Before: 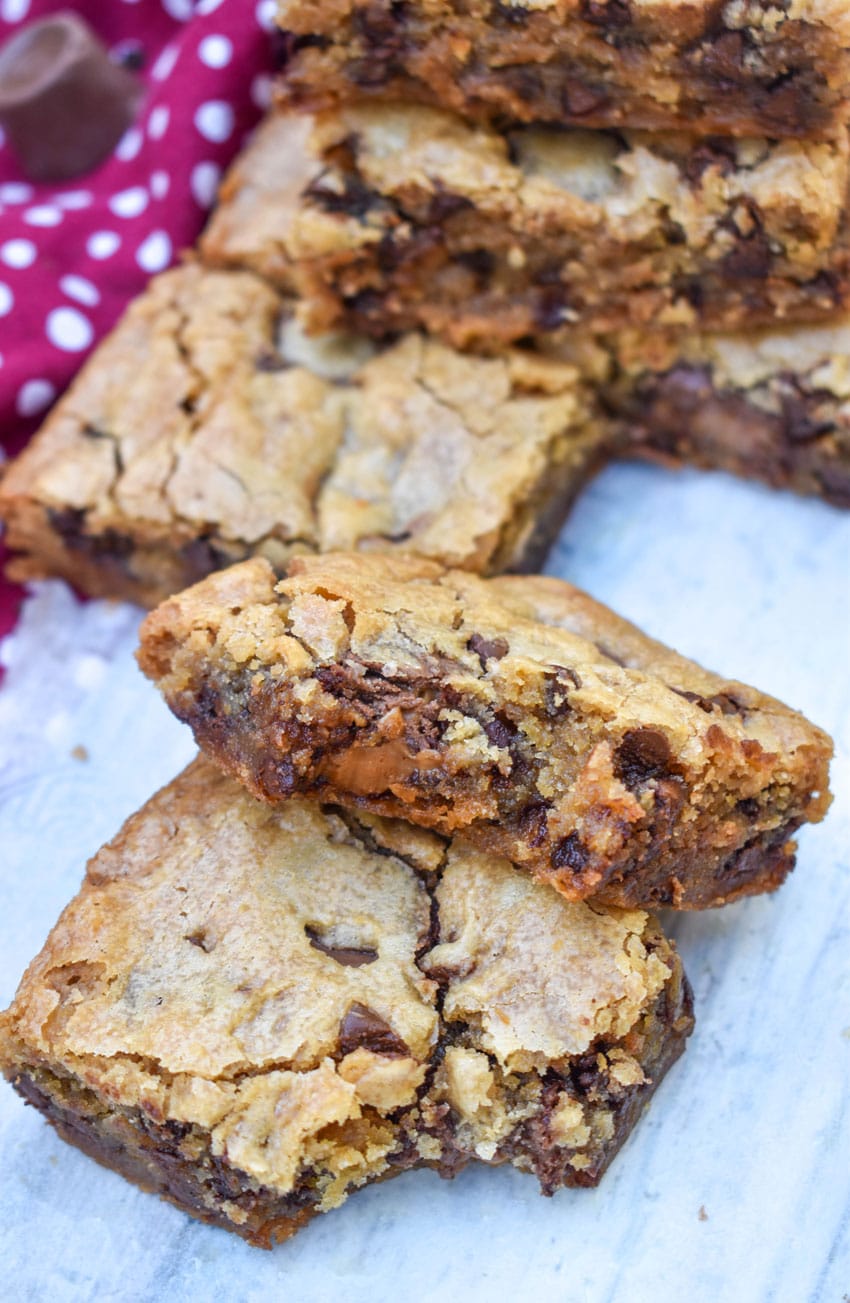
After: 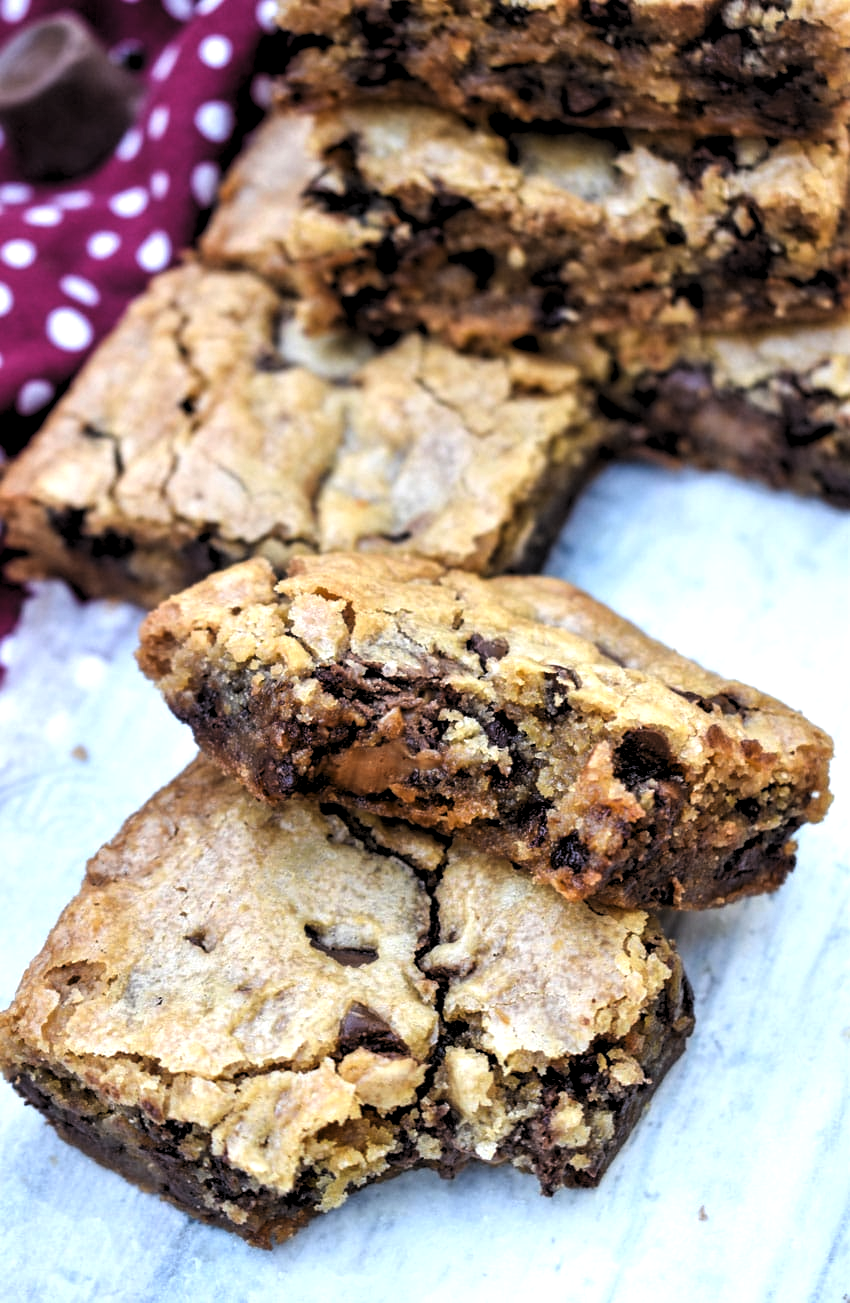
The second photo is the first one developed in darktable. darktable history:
tone equalizer: on, module defaults
levels: levels [0.182, 0.542, 0.902]
